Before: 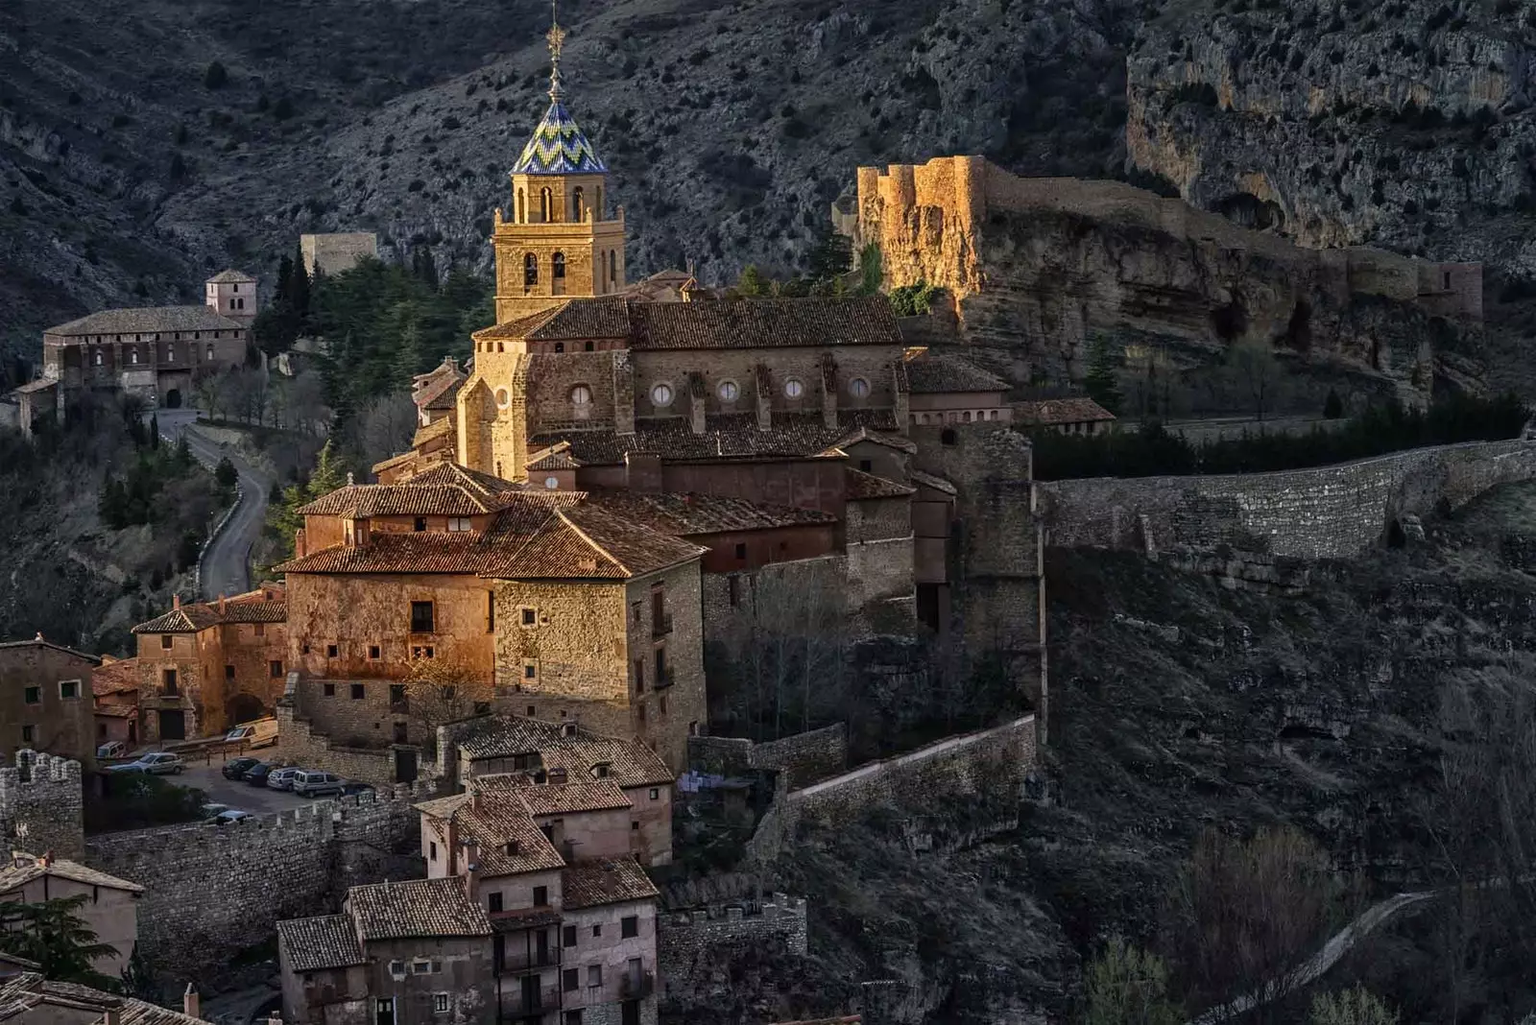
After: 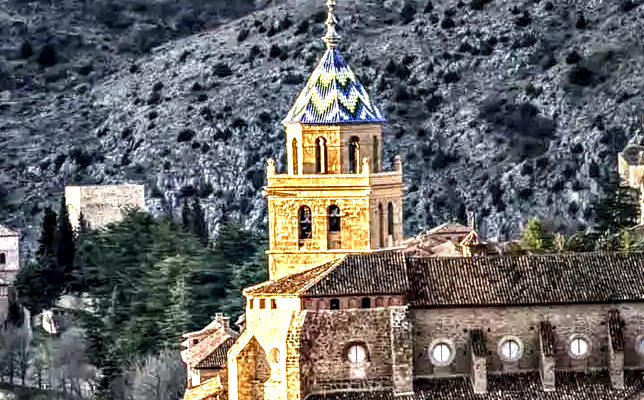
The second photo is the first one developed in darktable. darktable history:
contrast equalizer: y [[0.6 ×6], [0.55 ×6], [0 ×6], [0 ×6], [0 ×6]]
local contrast: detail 150%
exposure: black level correction 0, exposure 1.368 EV, compensate highlight preservation false
crop: left 15.523%, top 5.46%, right 44.188%, bottom 57.076%
